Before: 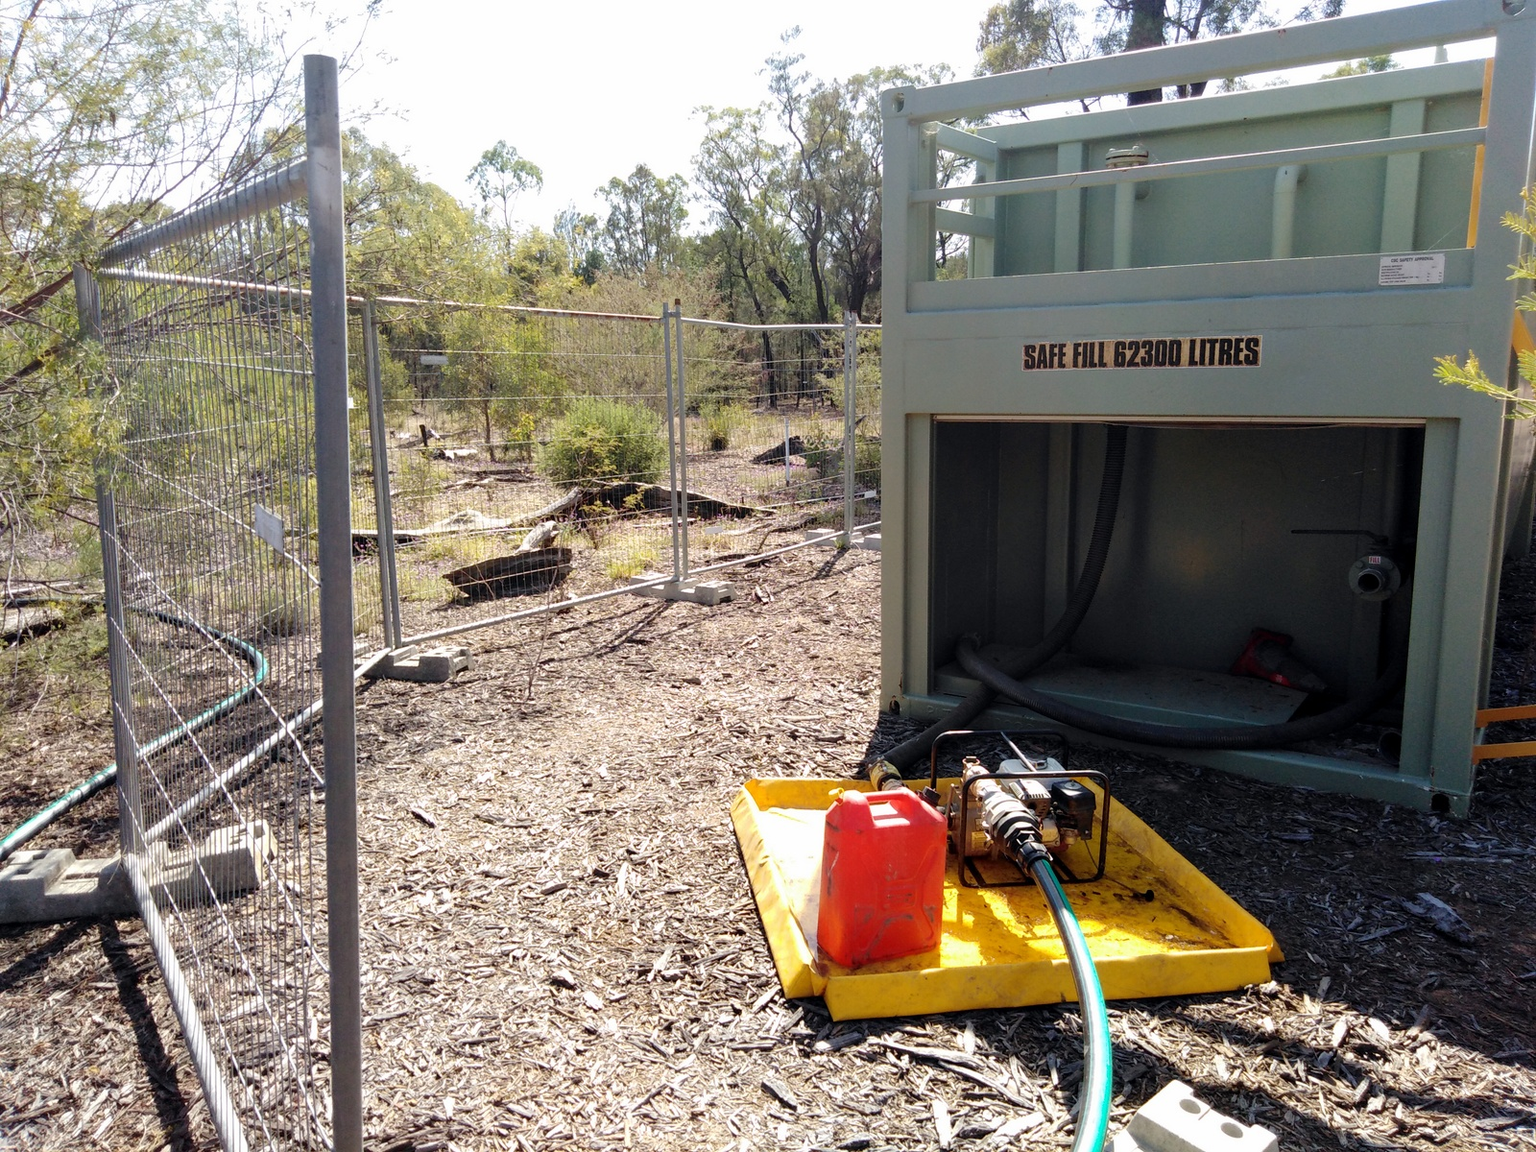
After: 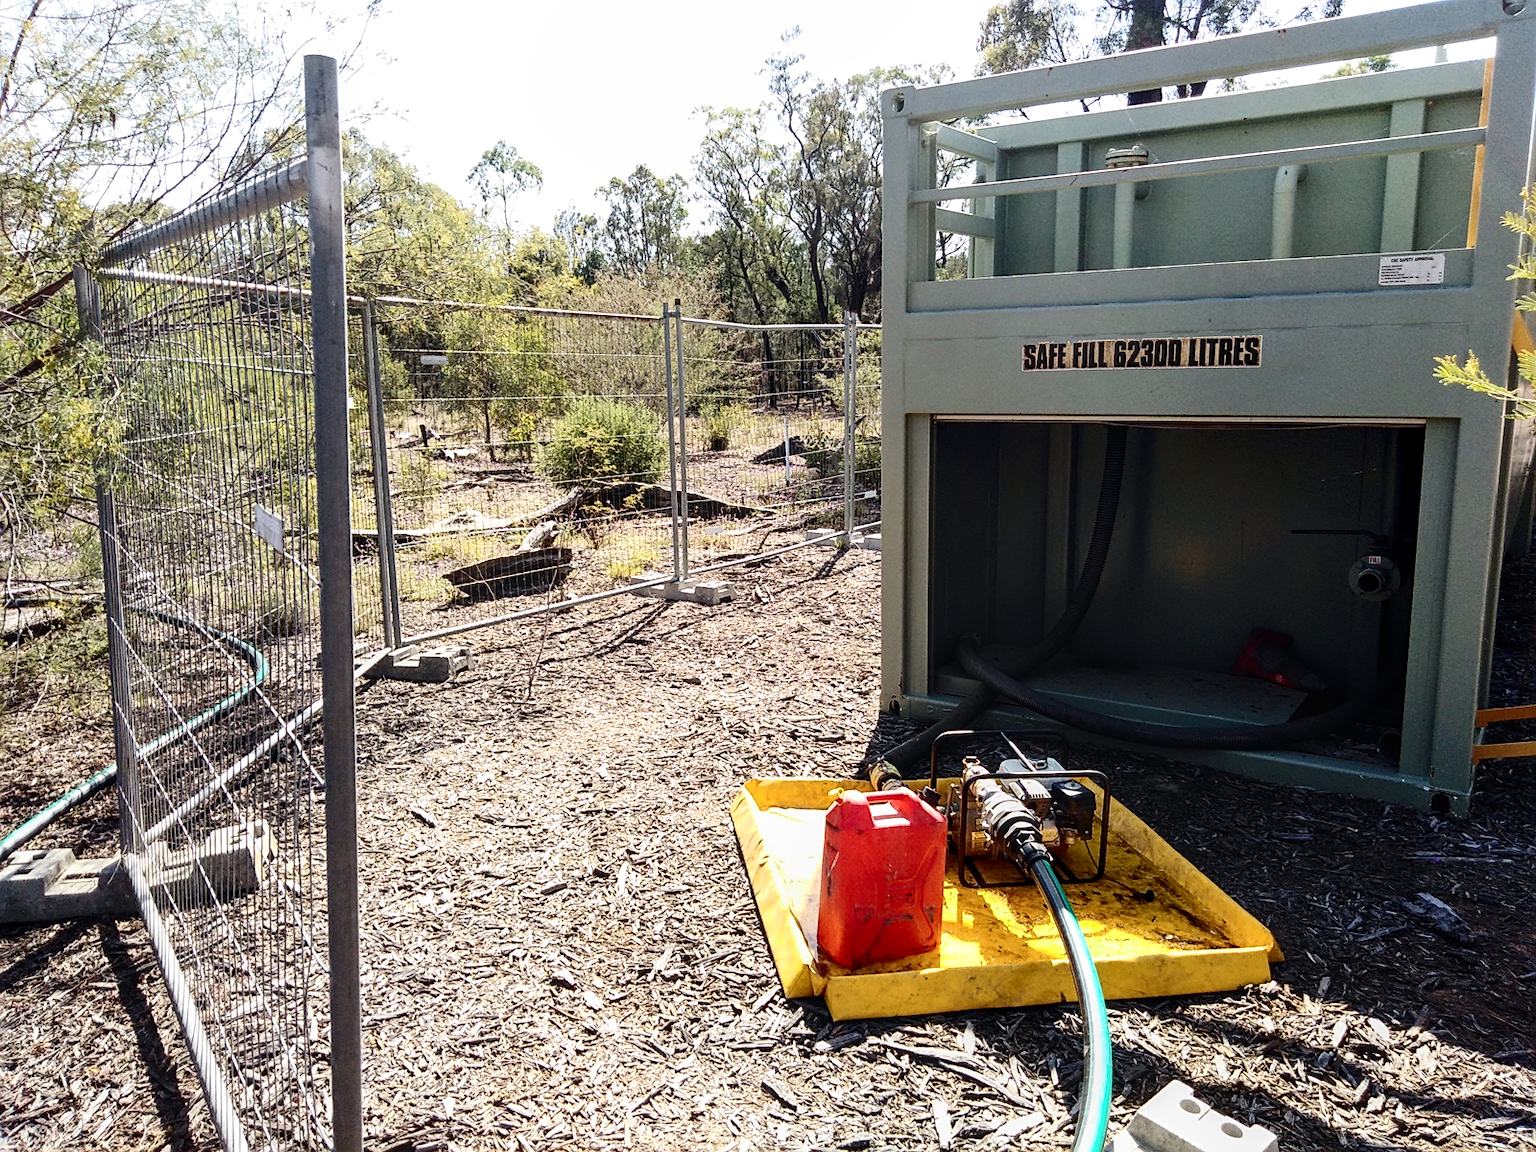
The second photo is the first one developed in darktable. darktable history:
sharpen: on, module defaults
contrast brightness saturation: contrast 0.28
local contrast: on, module defaults
